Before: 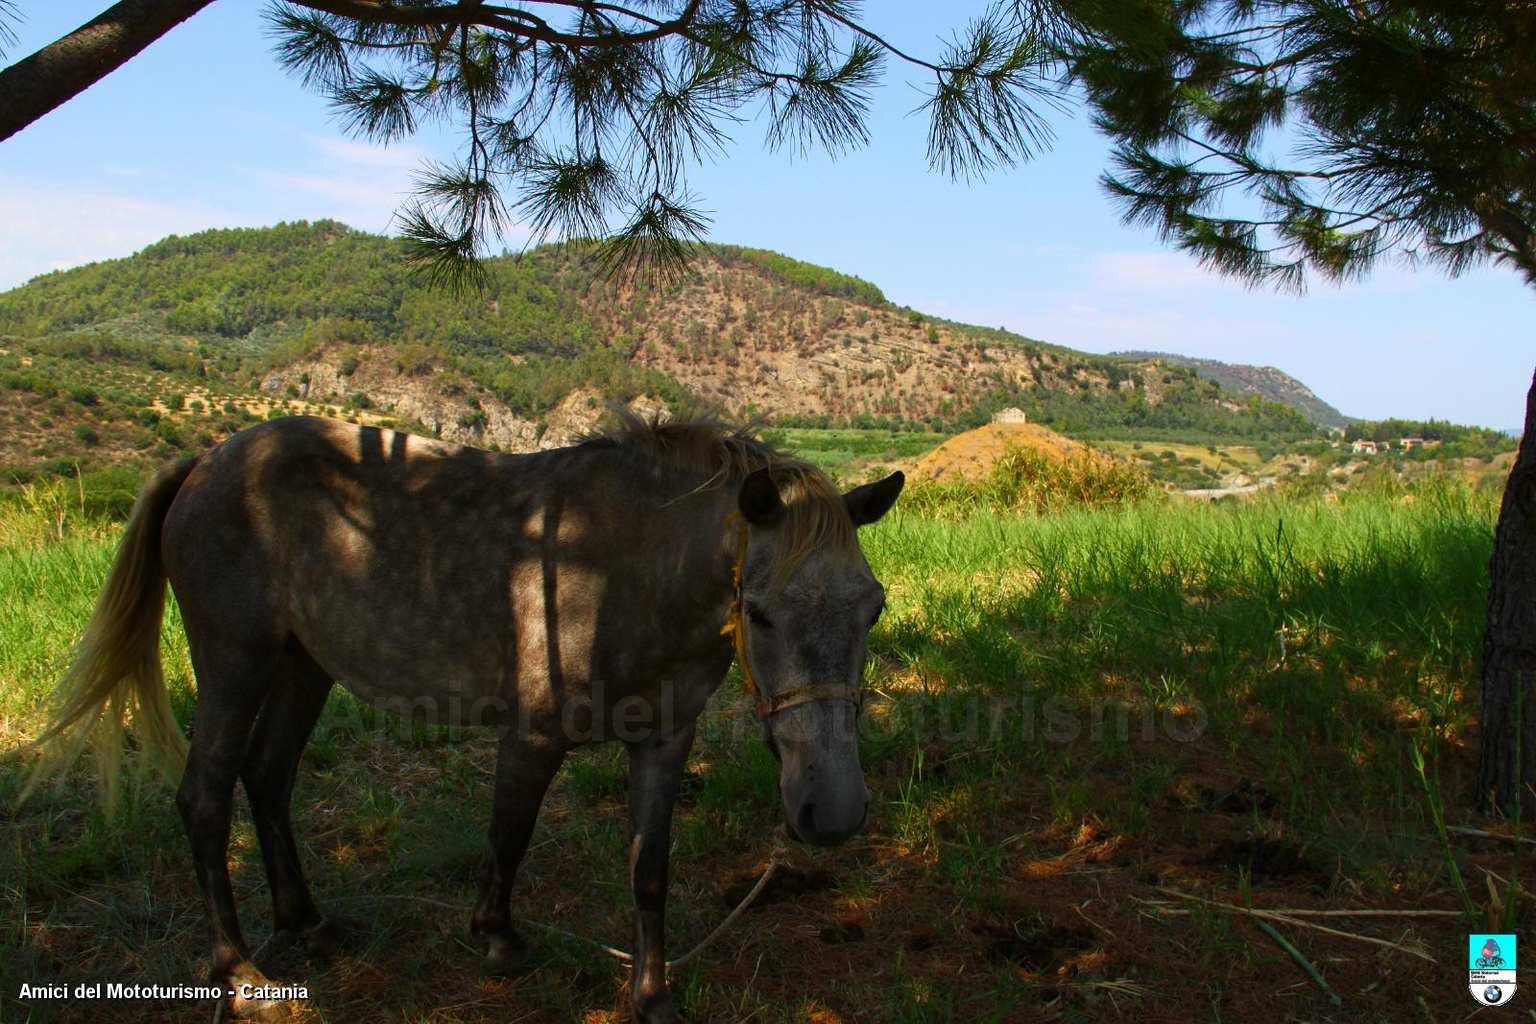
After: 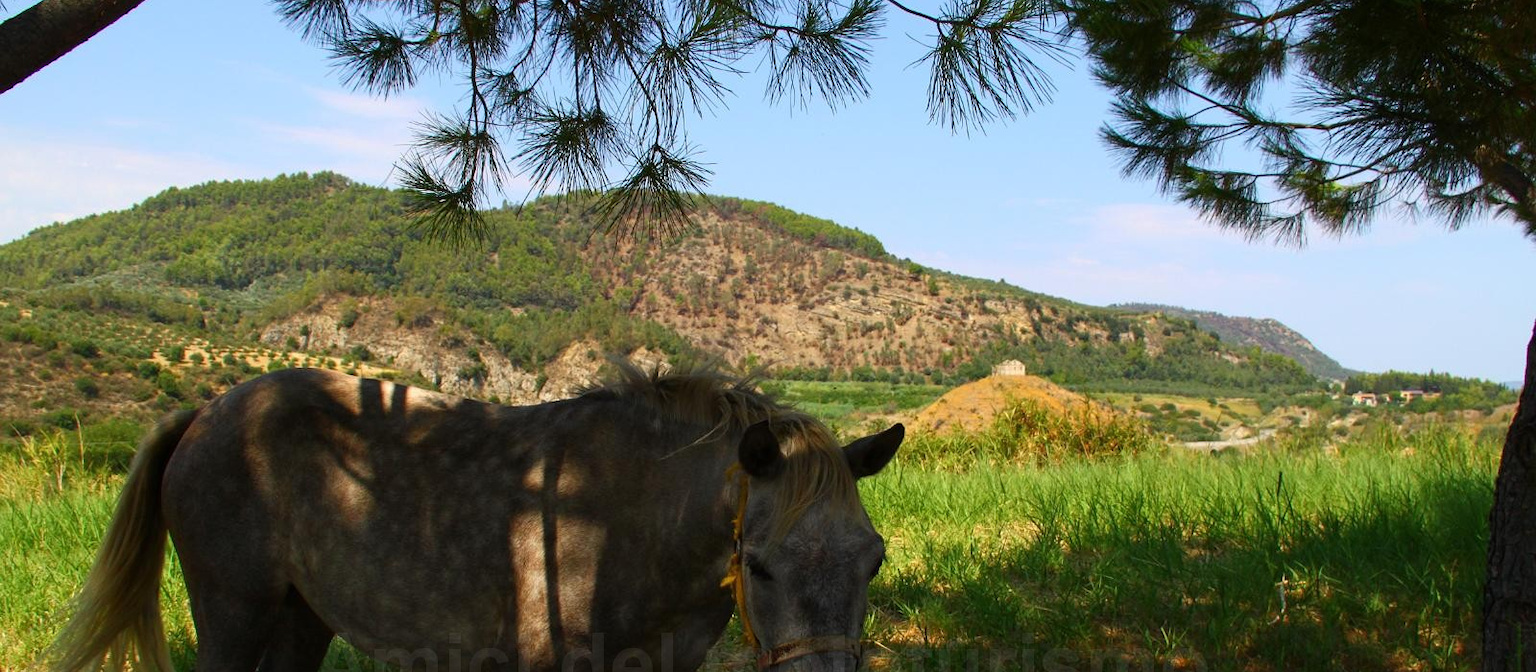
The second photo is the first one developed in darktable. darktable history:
crop and rotate: top 4.741%, bottom 29.563%
